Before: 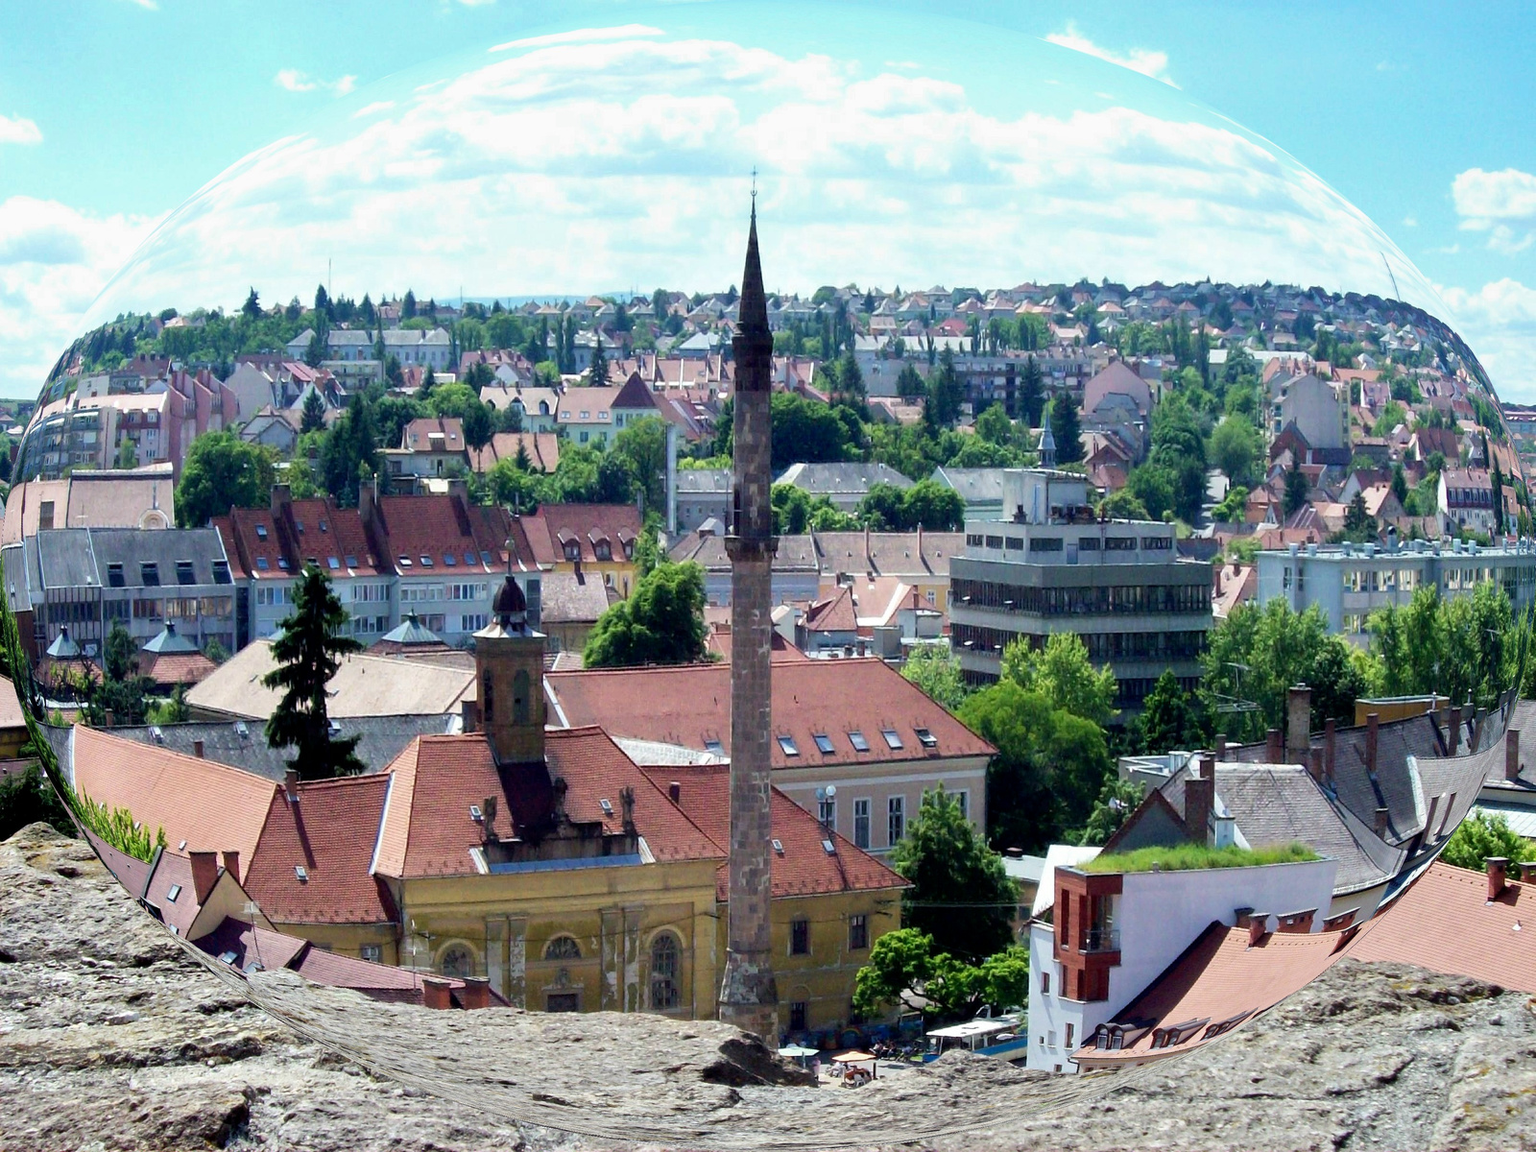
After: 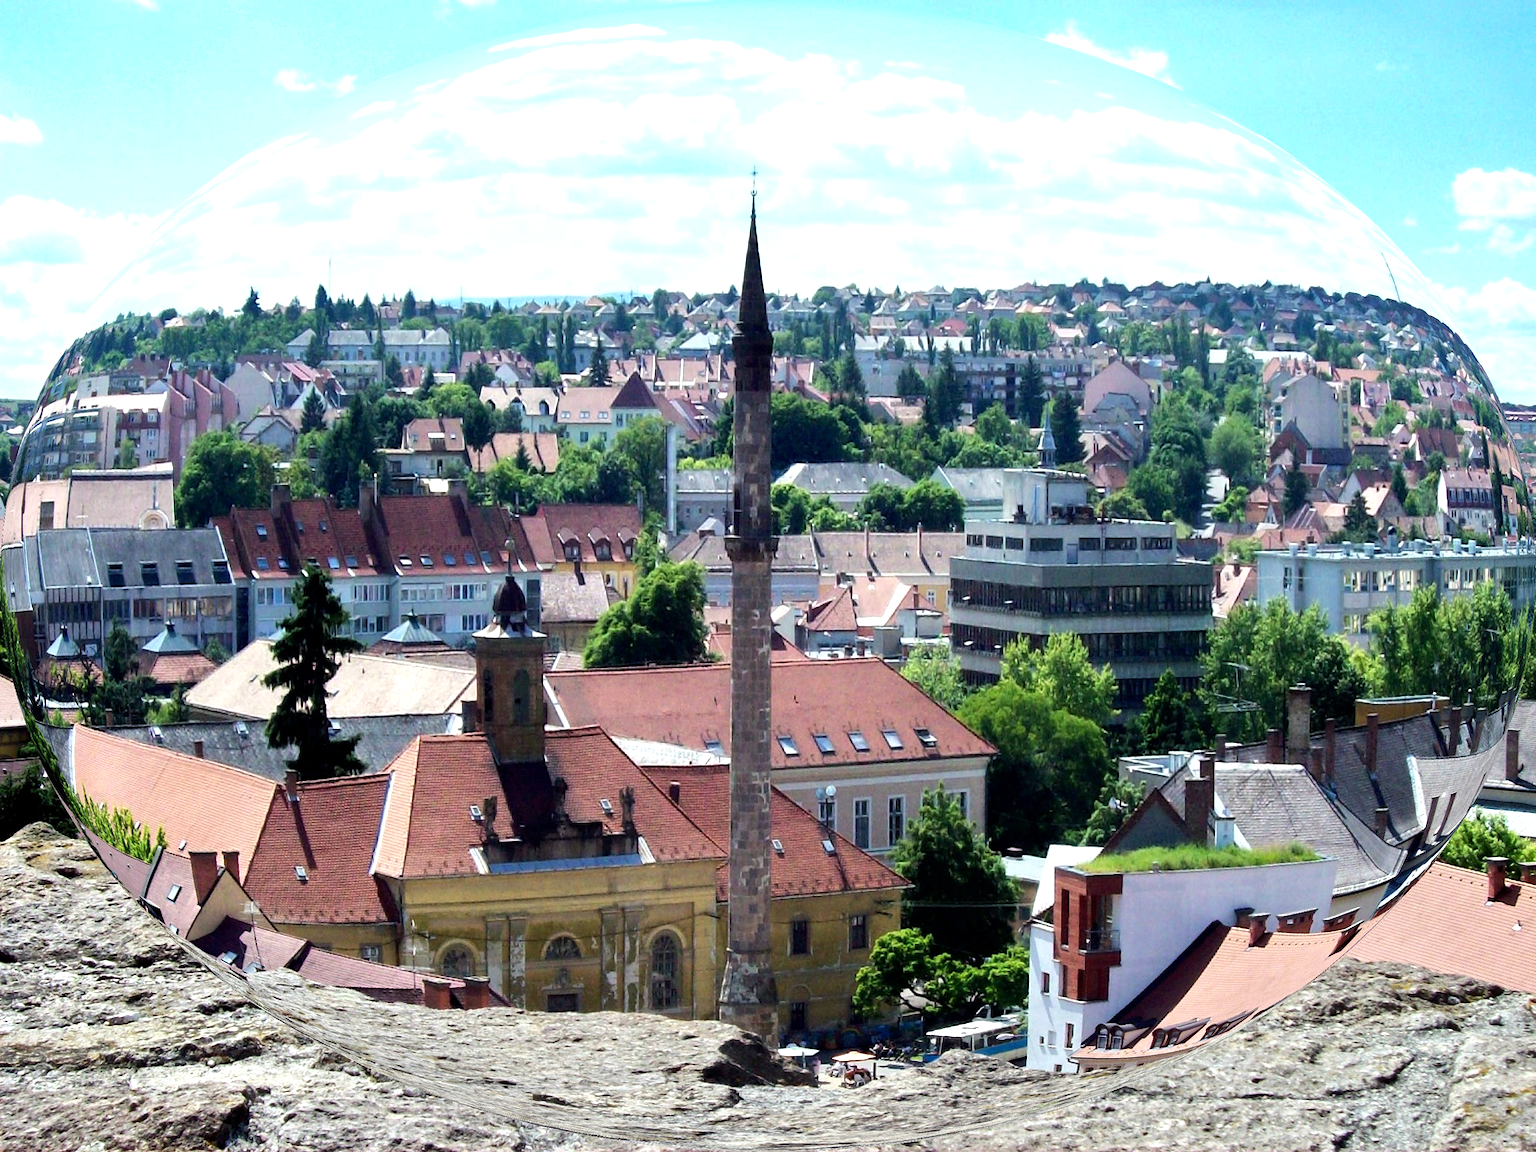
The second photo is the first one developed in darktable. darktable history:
shadows and highlights: shadows 37.27, highlights -28.18, soften with gaussian
tone equalizer: -8 EV -0.417 EV, -7 EV -0.389 EV, -6 EV -0.333 EV, -5 EV -0.222 EV, -3 EV 0.222 EV, -2 EV 0.333 EV, -1 EV 0.389 EV, +0 EV 0.417 EV, edges refinement/feathering 500, mask exposure compensation -1.25 EV, preserve details no
